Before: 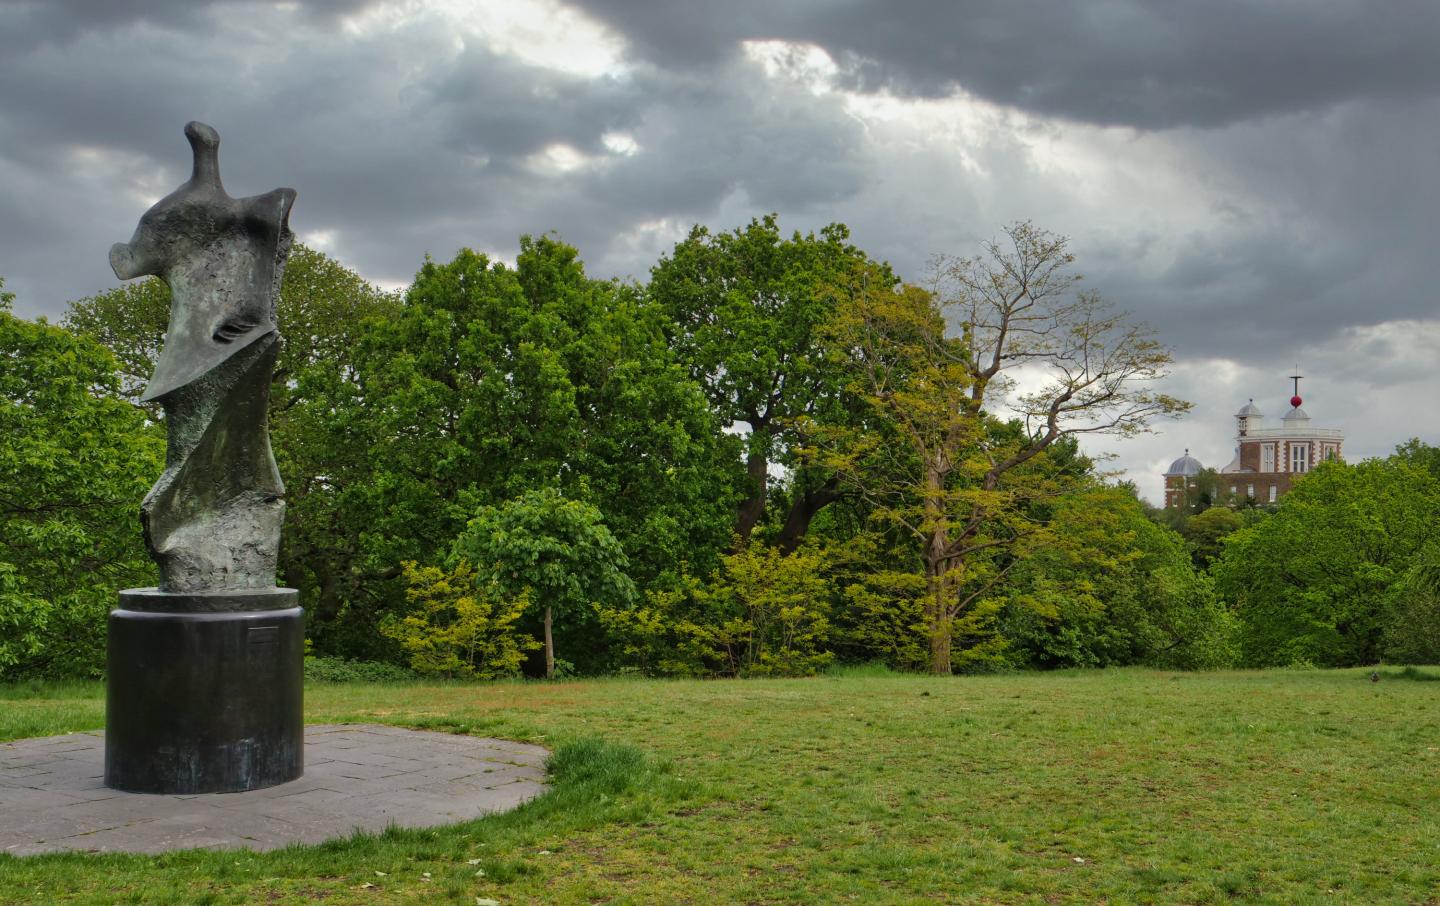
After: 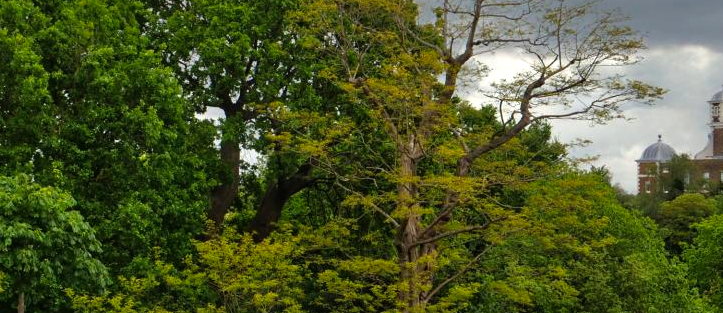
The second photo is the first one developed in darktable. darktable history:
crop: left 36.607%, top 34.735%, right 13.146%, bottom 30.611%
color balance: contrast 10%
